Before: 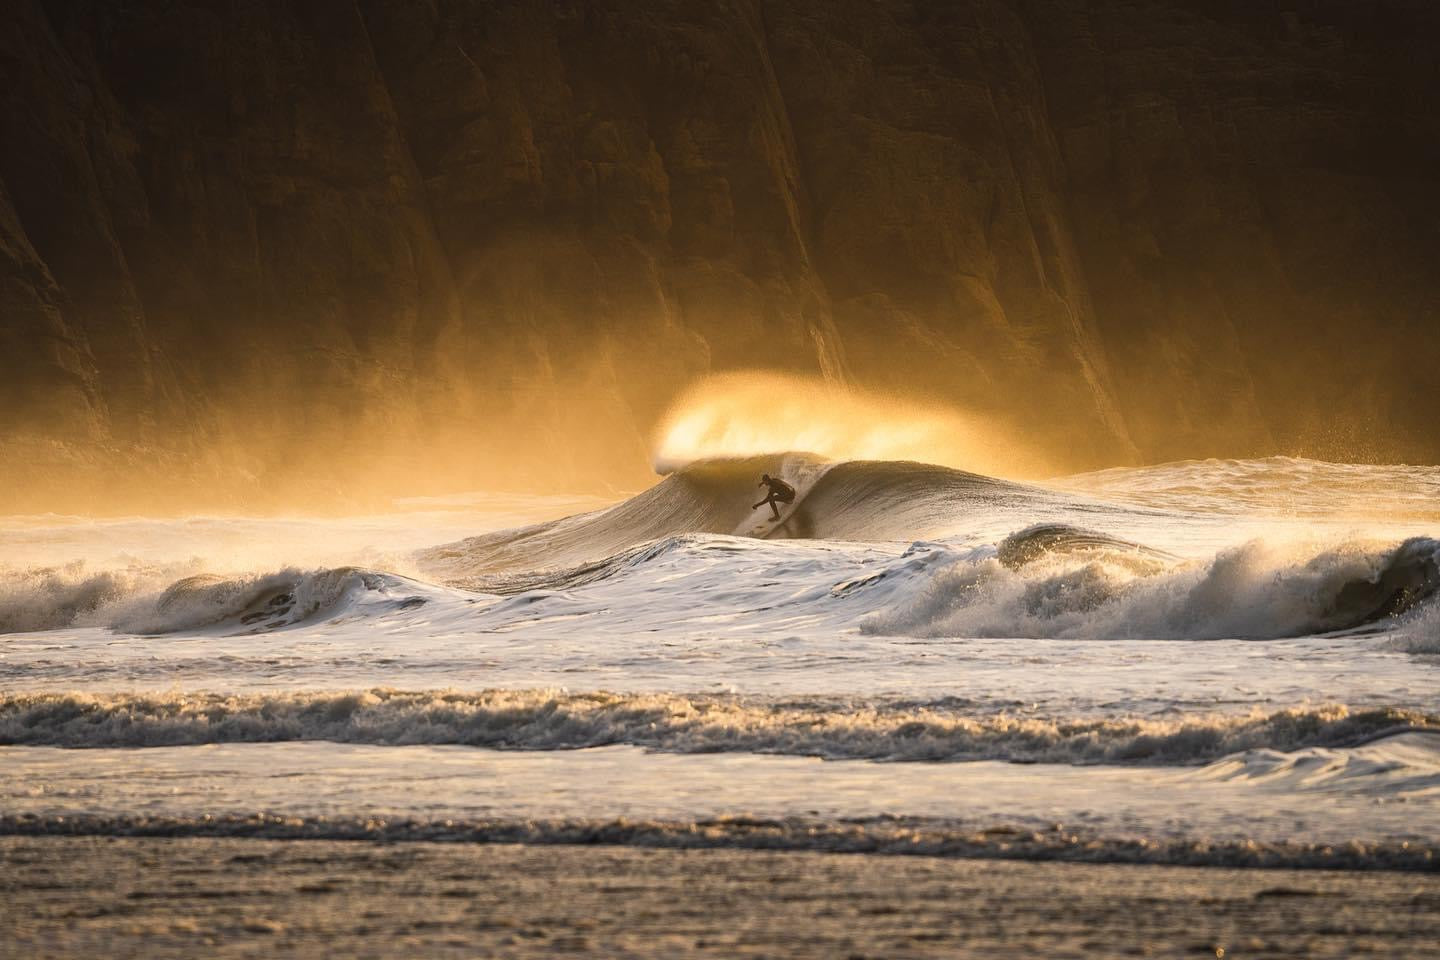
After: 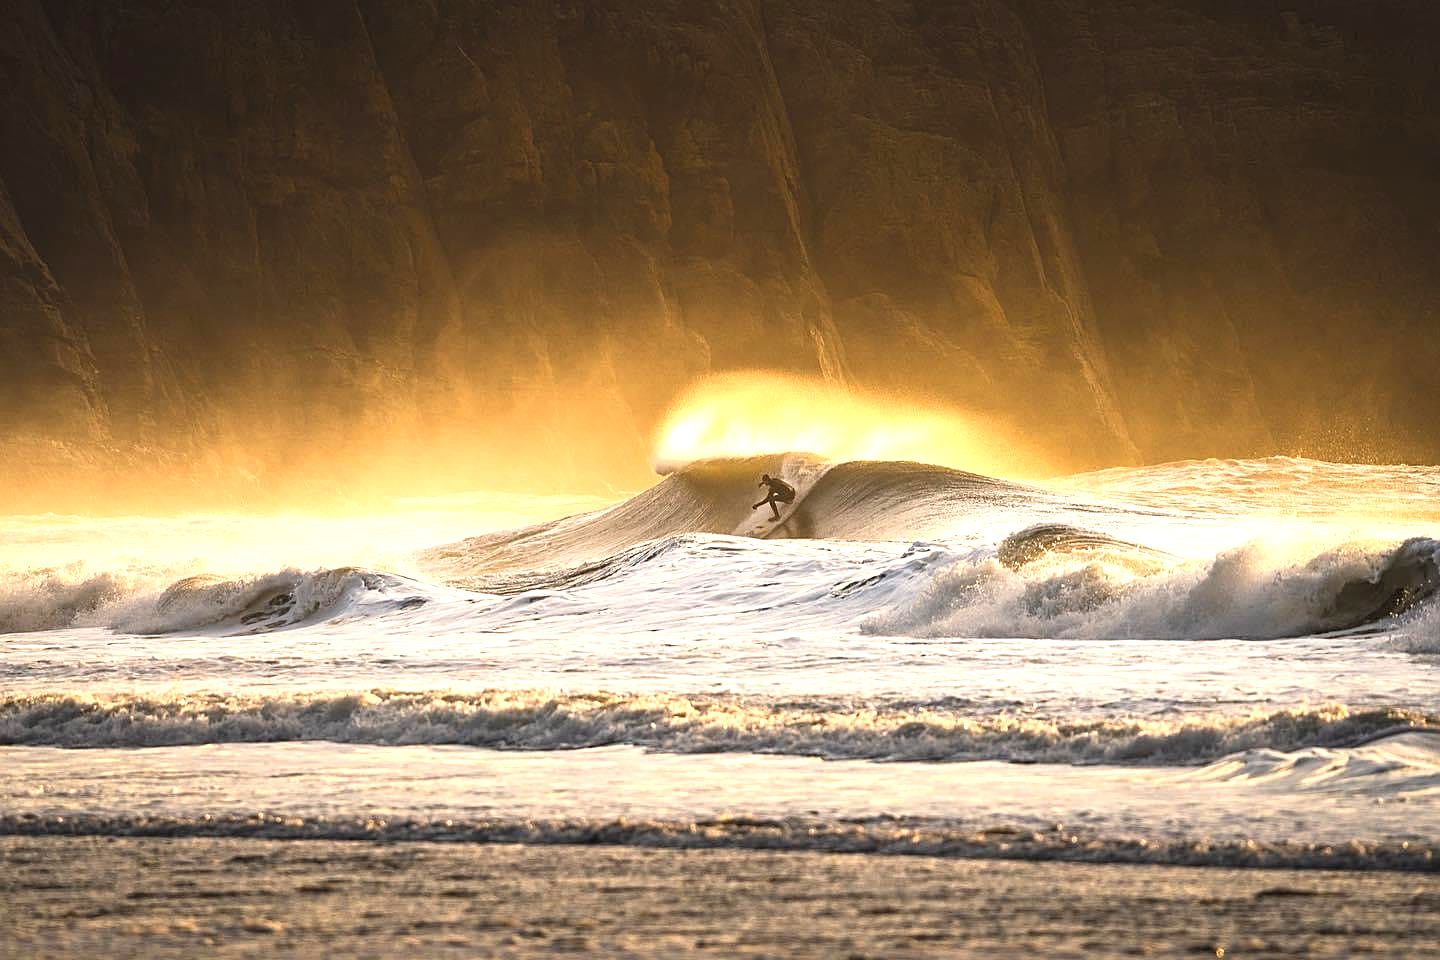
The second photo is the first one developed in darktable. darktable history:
sharpen: on, module defaults
exposure: exposure 0.785 EV, compensate highlight preservation false
